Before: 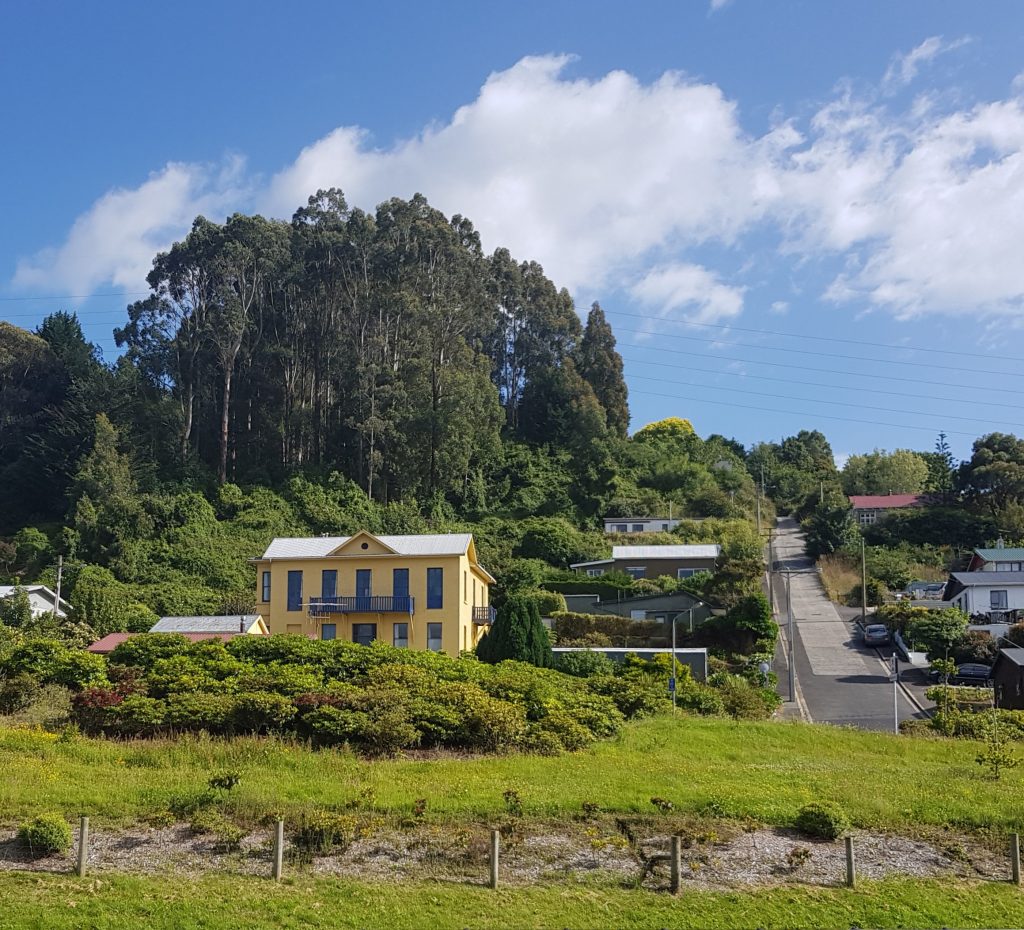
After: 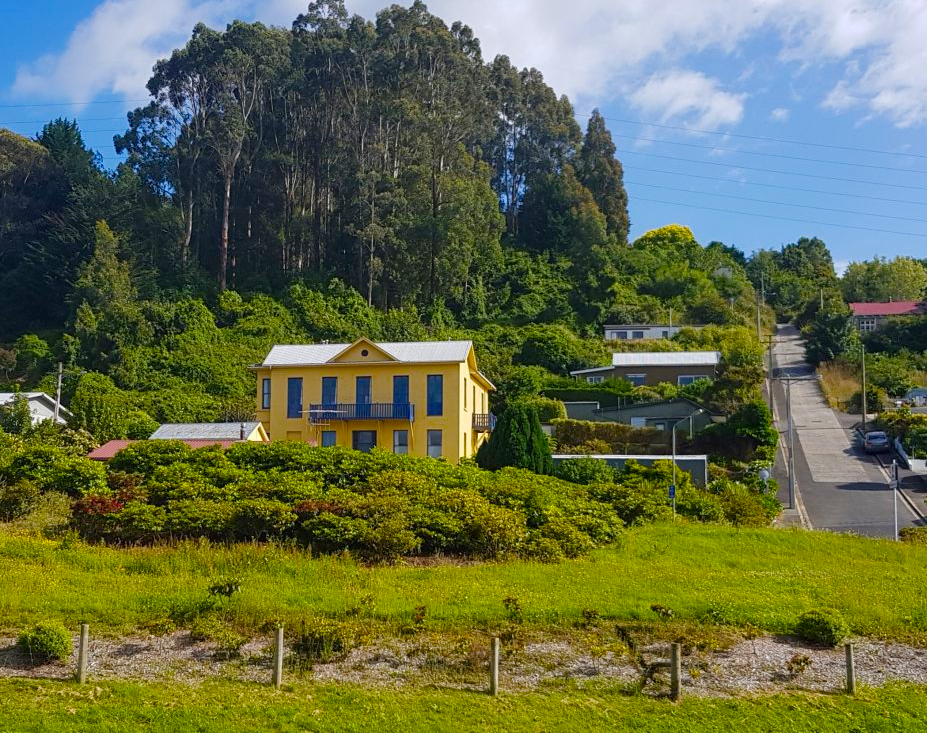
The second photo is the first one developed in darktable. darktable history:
crop: top 20.76%, right 9.392%, bottom 0.326%
color balance rgb: perceptual saturation grading › global saturation 39.045%, perceptual saturation grading › highlights -24.726%, perceptual saturation grading › mid-tones 34.431%, perceptual saturation grading › shadows 34.976%
tone equalizer: on, module defaults
